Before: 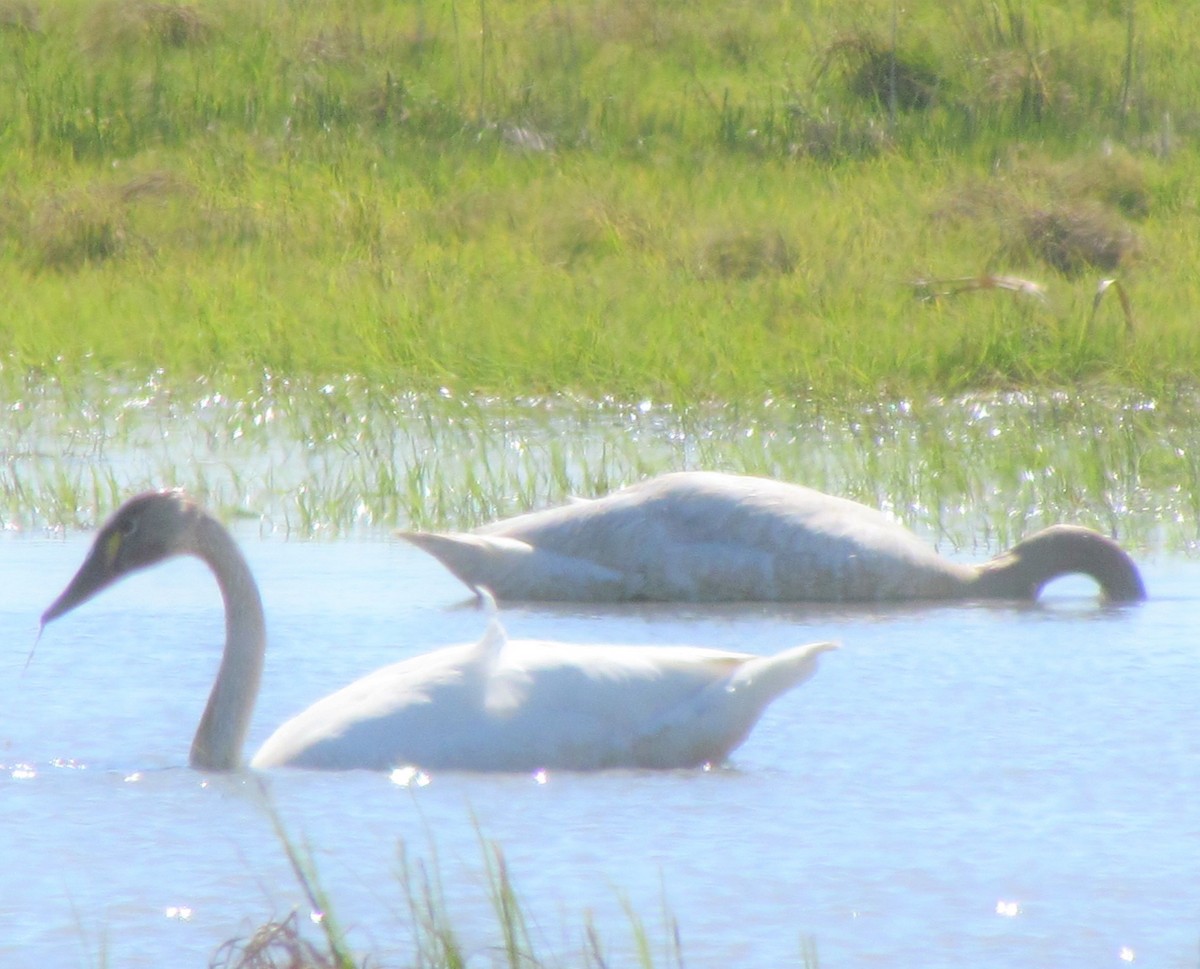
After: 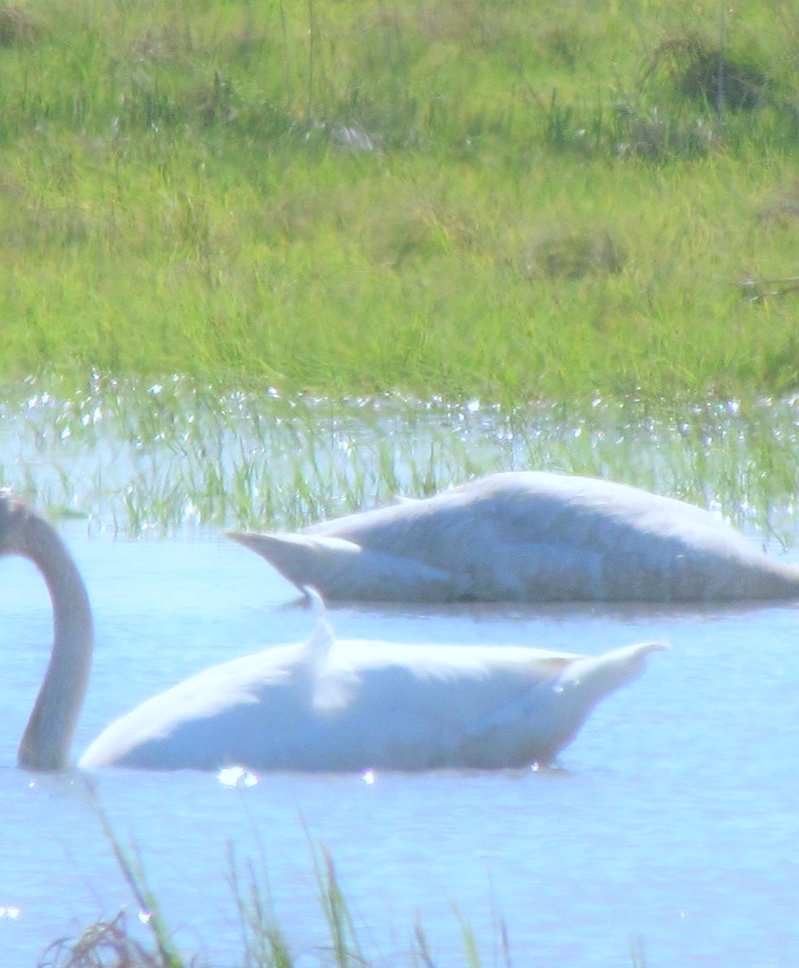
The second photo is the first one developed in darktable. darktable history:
color calibration: x 0.37, y 0.382, temperature 4313.32 K
crop and rotate: left 14.385%, right 18.948%
